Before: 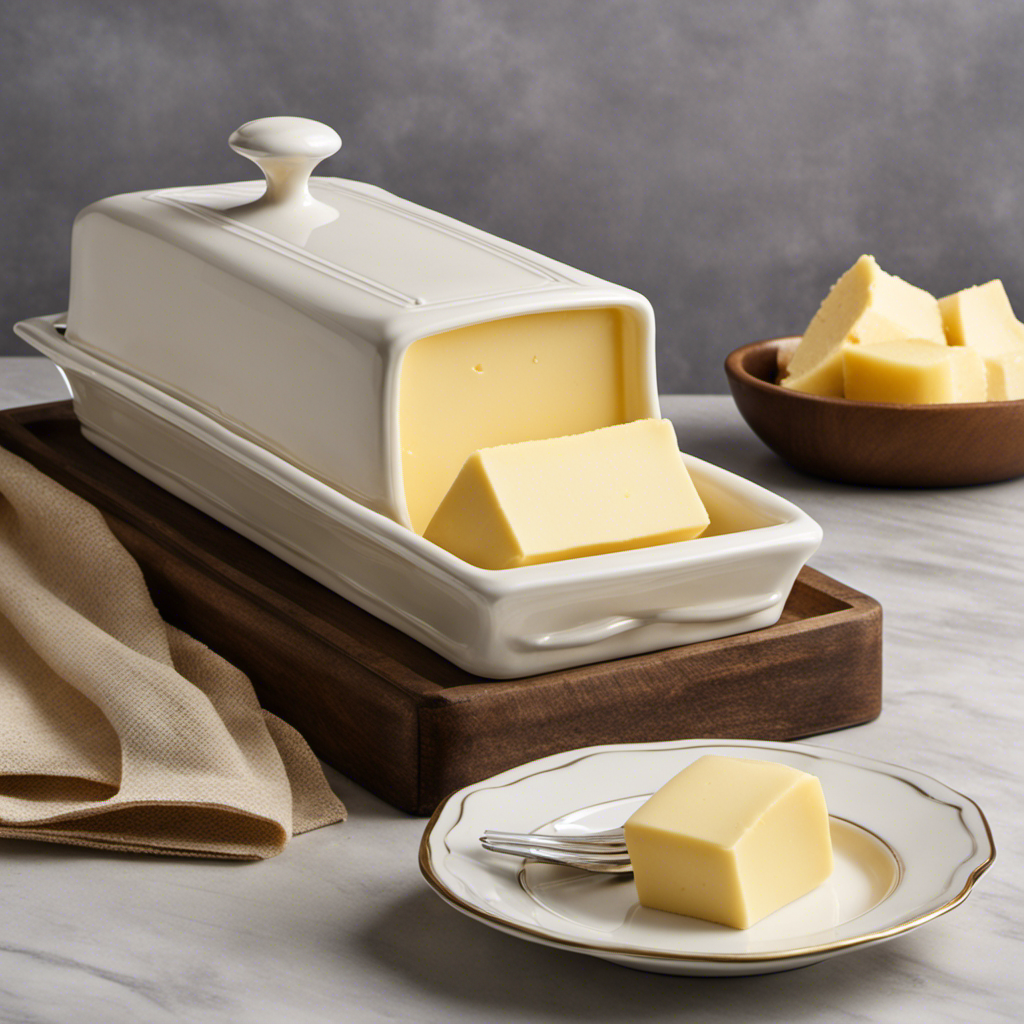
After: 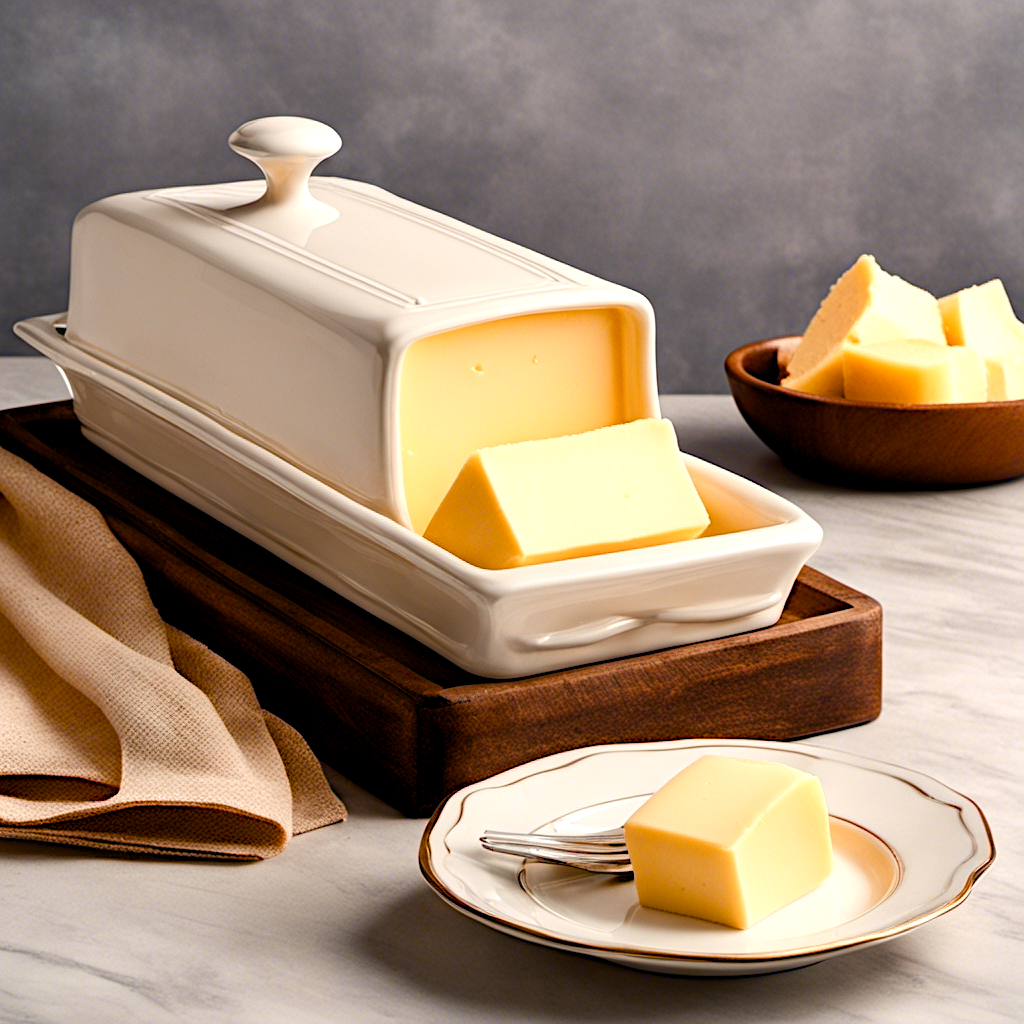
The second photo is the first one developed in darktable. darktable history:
haze removal: strength -0.05
tone equalizer "_builtin_contrast tone curve | soft": -8 EV -0.417 EV, -7 EV -0.389 EV, -6 EV -0.333 EV, -5 EV -0.222 EV, -3 EV 0.222 EV, -2 EV 0.333 EV, -1 EV 0.389 EV, +0 EV 0.417 EV, edges refinement/feathering 500, mask exposure compensation -1.57 EV, preserve details no
diffuse or sharpen "_builtin_sharpen demosaicing | AA filter": edge sensitivity 1, 1st order anisotropy 100%, 2nd order anisotropy 100%, 3rd order anisotropy 100%, 4th order anisotropy 100%, 1st order speed -25%, 2nd order speed -25%, 3rd order speed -25%, 4th order speed -25%
diffuse or sharpen "bloom 10%": radius span 32, 1st order speed 50%, 2nd order speed 50%, 3rd order speed 50%, 4th order speed 50% | blend: blend mode normal, opacity 10%; mask: uniform (no mask)
rgb primaries "creative | pacific": red hue -0.042, red purity 1.1, green hue 0.047, green purity 1.12, blue hue -0.089, blue purity 1.2
contrast equalizer "soft": y [[0.5, 0.488, 0.462, 0.461, 0.491, 0.5], [0.5 ×6], [0.5 ×6], [0 ×6], [0 ×6]]
color equalizer "creative | pacific": saturation › orange 1.03, saturation › yellow 0.883, saturation › green 0.883, saturation › blue 1.08, saturation › magenta 1.05, hue › orange -4.88, hue › green 8.78, brightness › red 1.06, brightness › orange 1.08, brightness › yellow 0.916, brightness › green 0.916, brightness › cyan 1.04, brightness › blue 1.12, brightness › magenta 1.07
color balance rgb "creative | pacific": shadows lift › chroma 1%, shadows lift › hue 240.84°, highlights gain › chroma 2%, highlights gain › hue 73.2°, global offset › luminance -0.5%, perceptual saturation grading › global saturation 20%, perceptual saturation grading › highlights -25%, perceptual saturation grading › shadows 50%, global vibrance 25.26%
